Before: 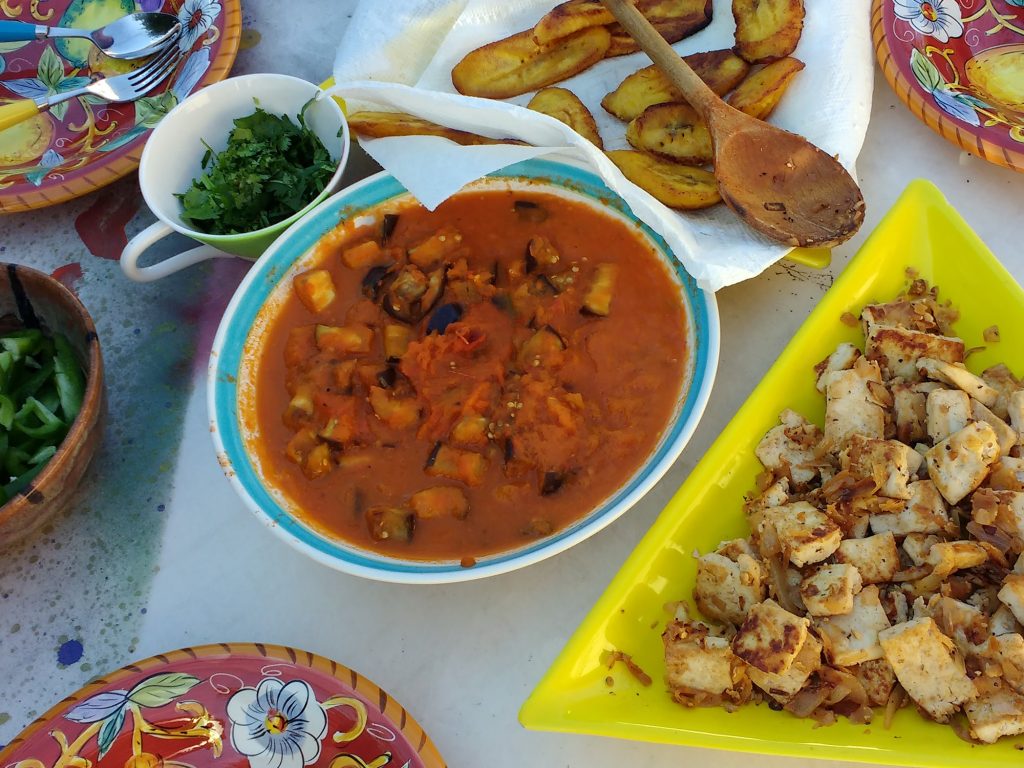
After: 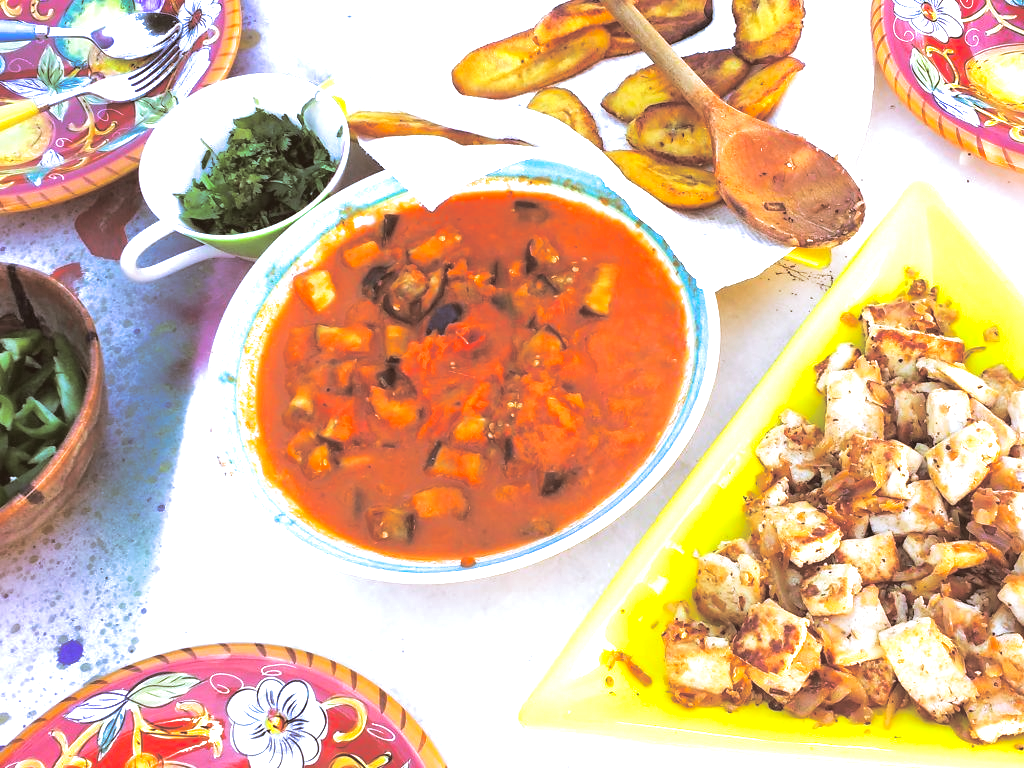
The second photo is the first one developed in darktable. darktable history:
contrast brightness saturation: contrast -0.11
color correction: highlights a* -7.23, highlights b* -0.161, shadows a* 20.08, shadows b* 11.73
exposure: black level correction 0, exposure 1.675 EV, compensate exposure bias true, compensate highlight preservation false
split-toning: shadows › hue 46.8°, shadows › saturation 0.17, highlights › hue 316.8°, highlights › saturation 0.27, balance -51.82
white balance: red 1.042, blue 1.17
